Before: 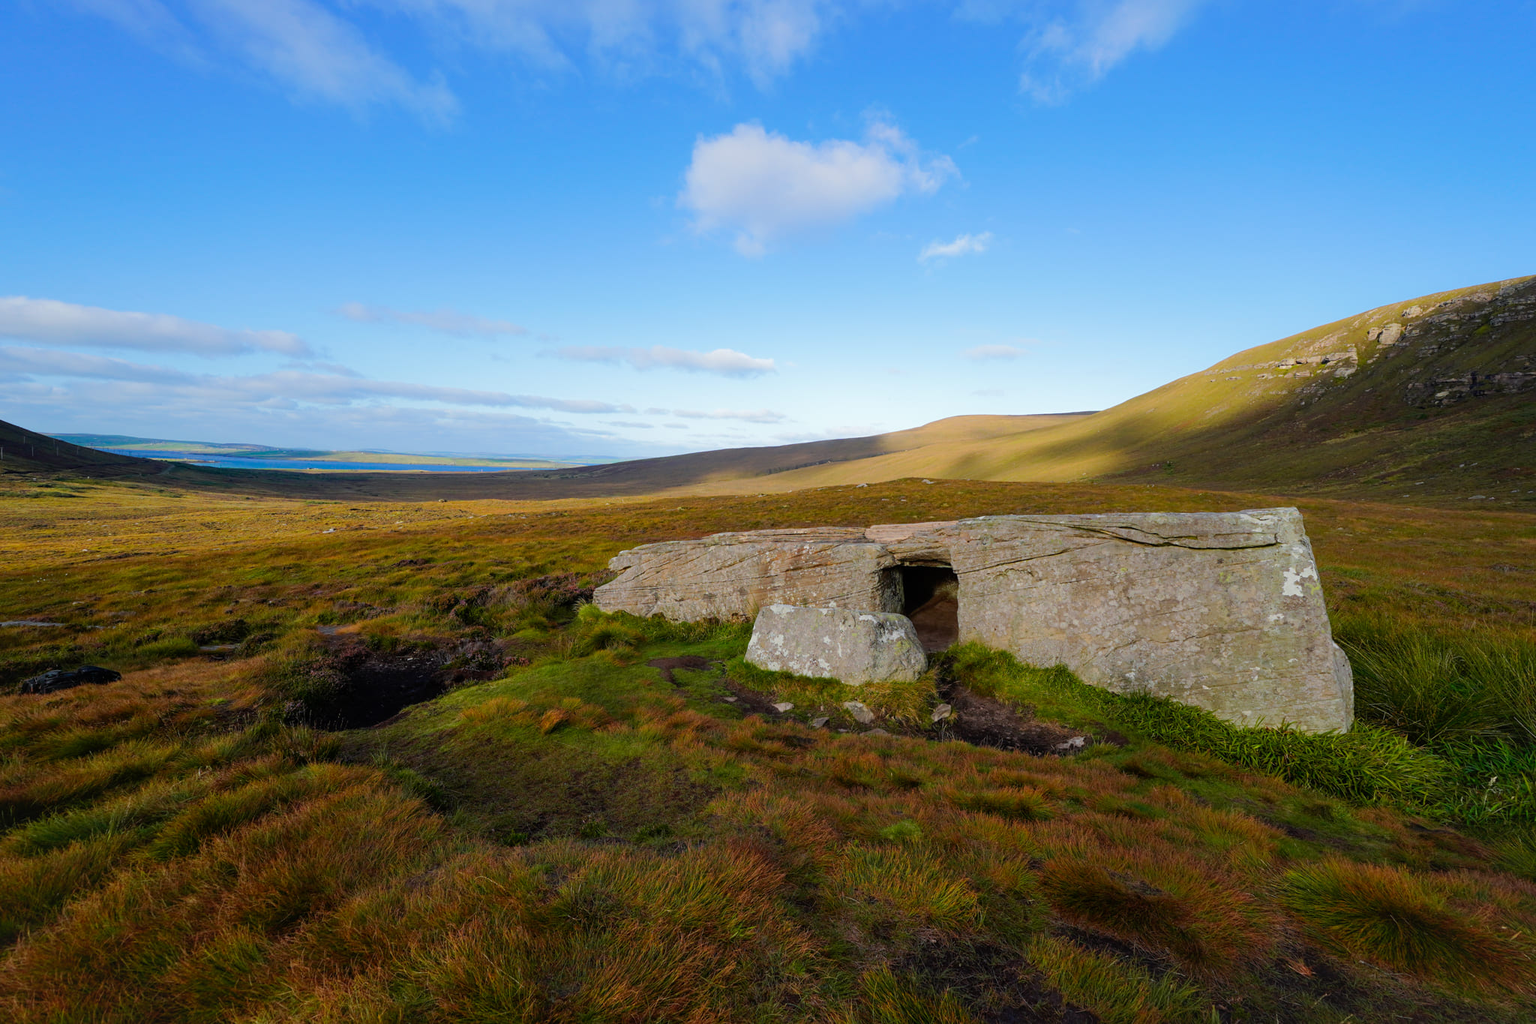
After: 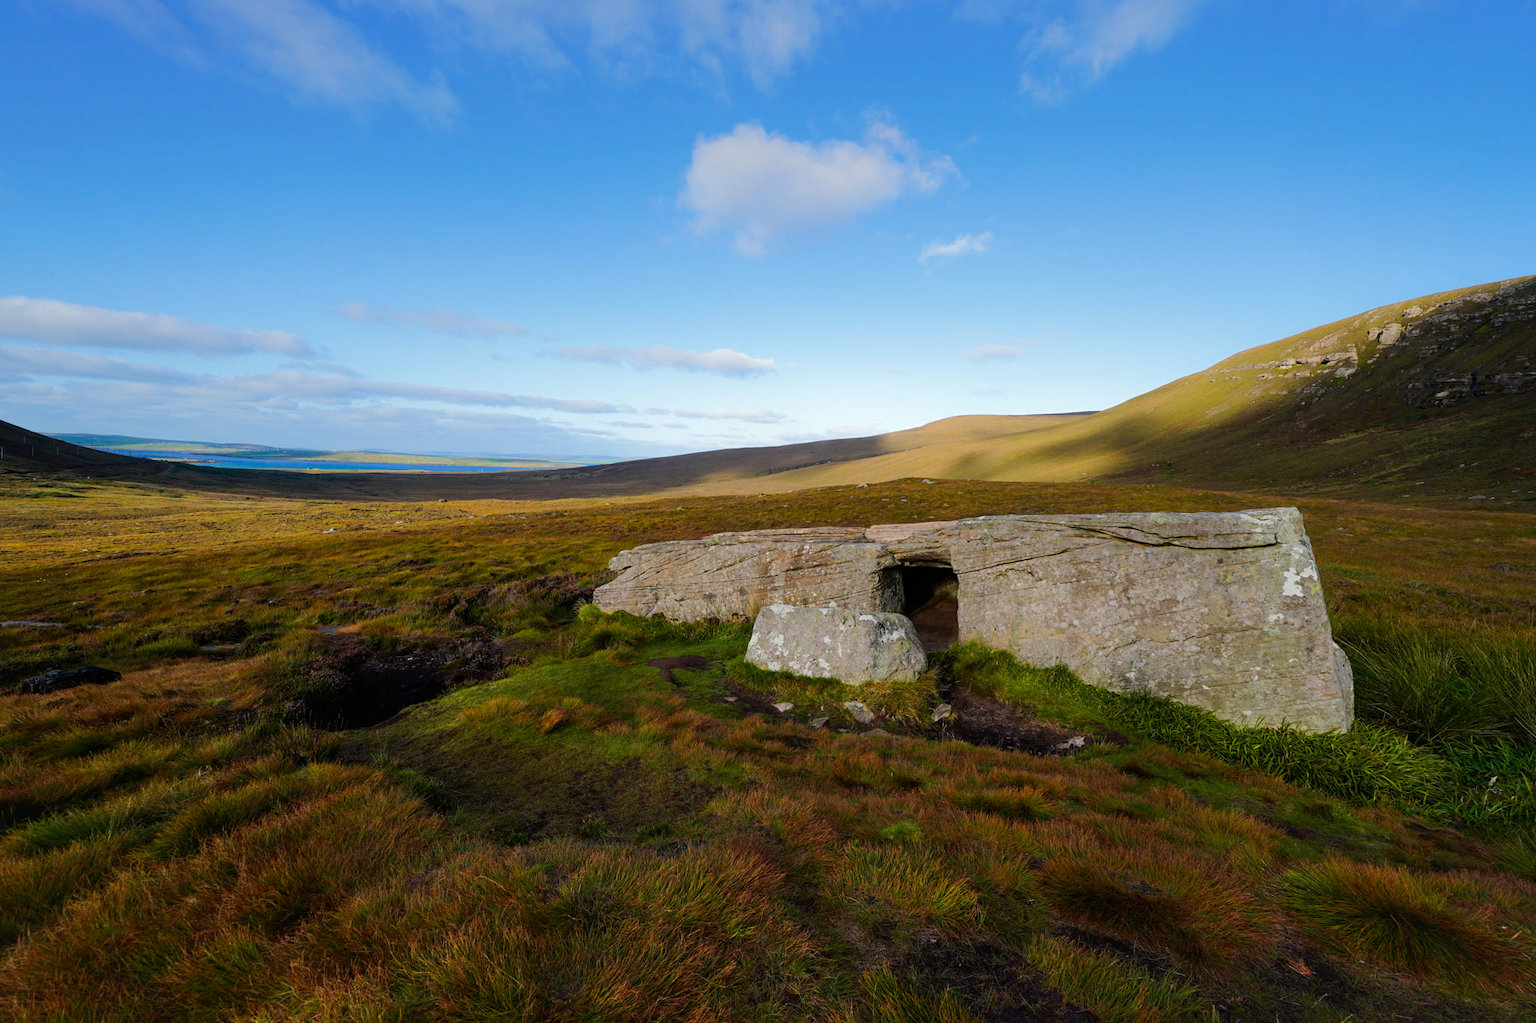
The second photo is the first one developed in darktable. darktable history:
tone equalizer: -8 EV -0.417 EV, -7 EV -0.389 EV, -6 EV -0.333 EV, -5 EV -0.222 EV, -3 EV 0.222 EV, -2 EV 0.333 EV, -1 EV 0.389 EV, +0 EV 0.417 EV, edges refinement/feathering 500, mask exposure compensation -1.57 EV, preserve details no
graduated density: rotation -0.352°, offset 57.64
